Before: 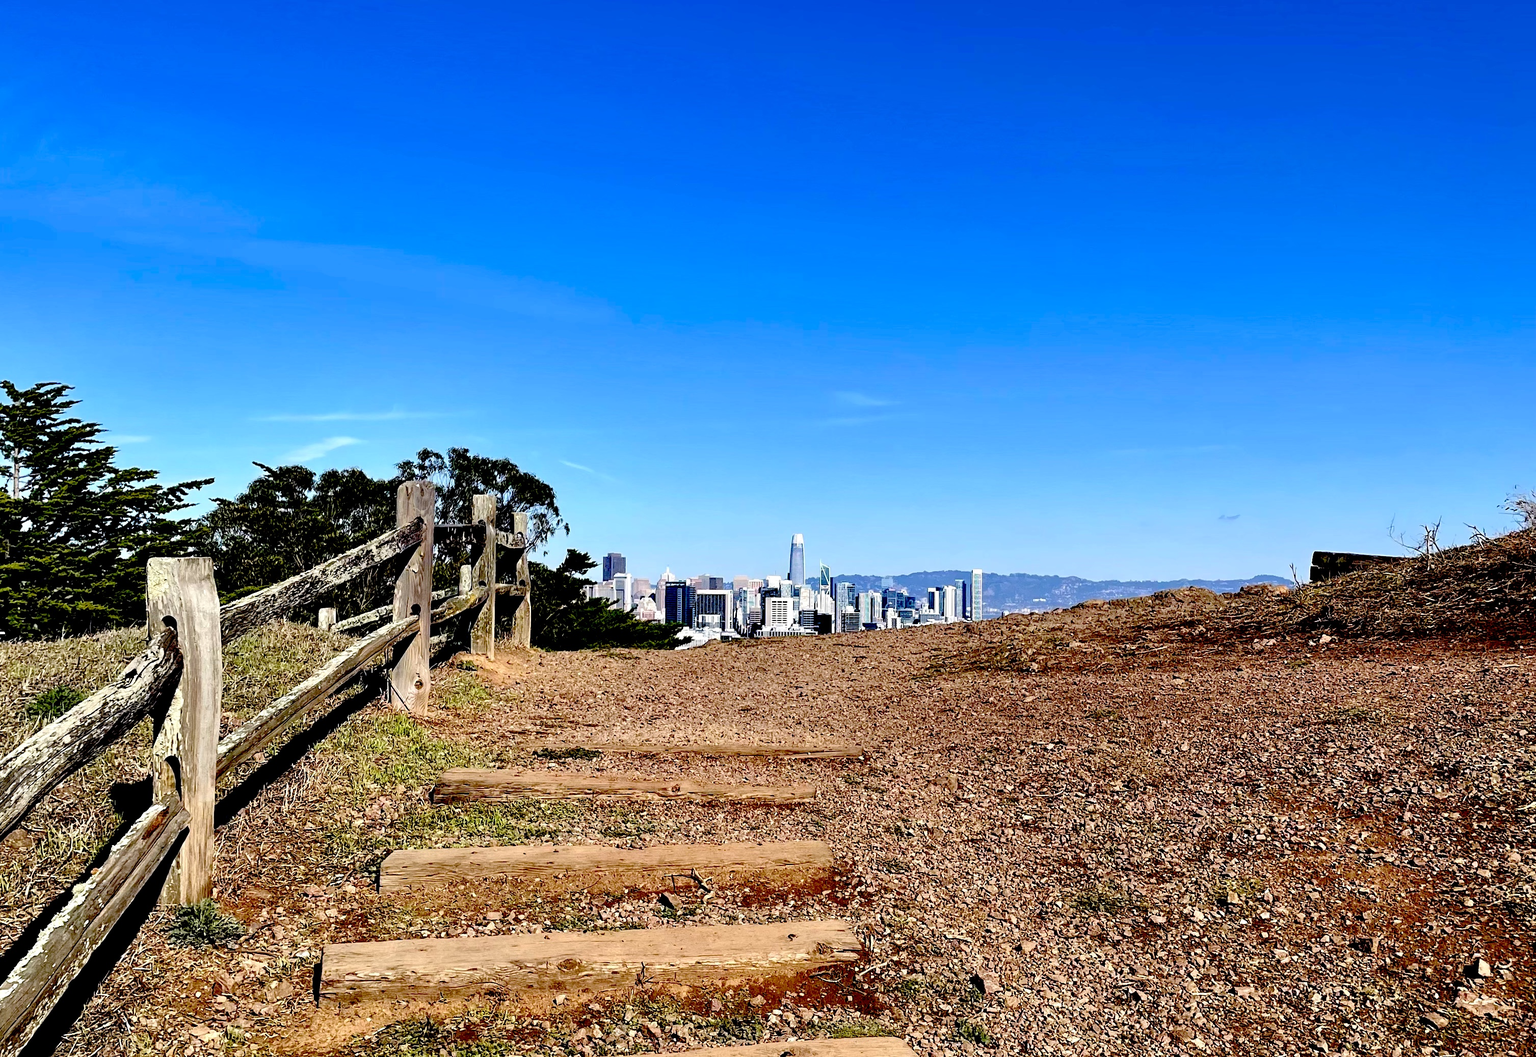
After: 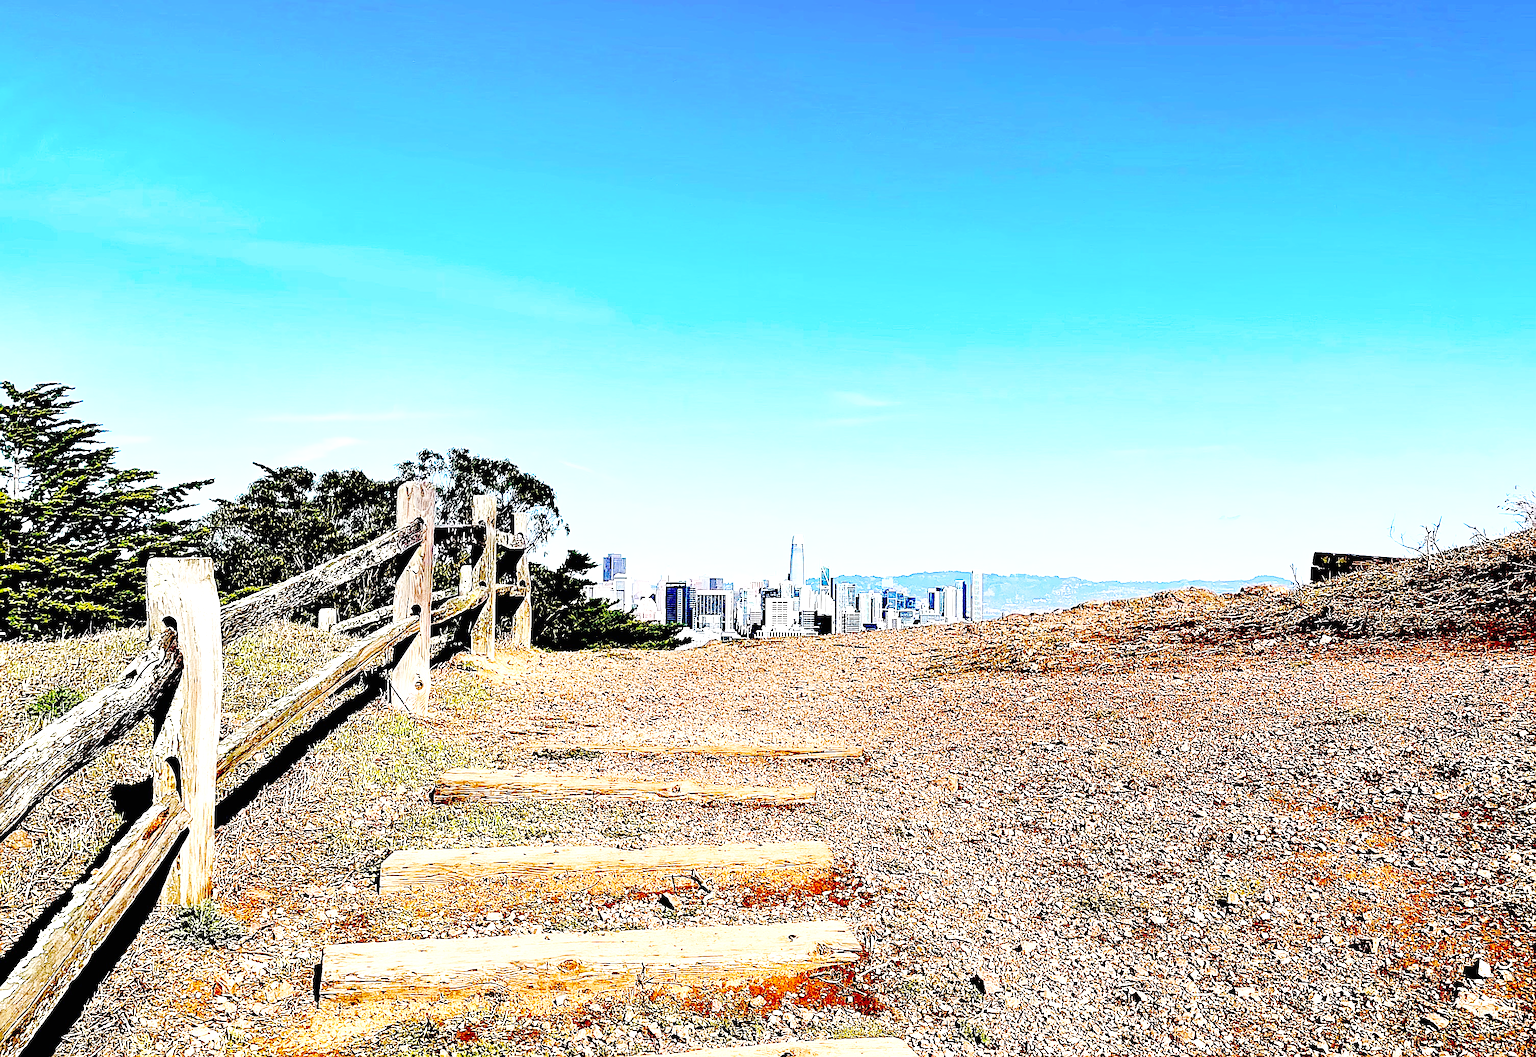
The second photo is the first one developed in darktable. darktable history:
sharpen: radius 1.684, amount 1.292
base curve: curves: ch0 [(0, 0) (0.028, 0.03) (0.121, 0.232) (0.46, 0.748) (0.859, 0.968) (1, 1)], preserve colors none
exposure: black level correction 0, exposure 1.122 EV, compensate highlight preservation false
